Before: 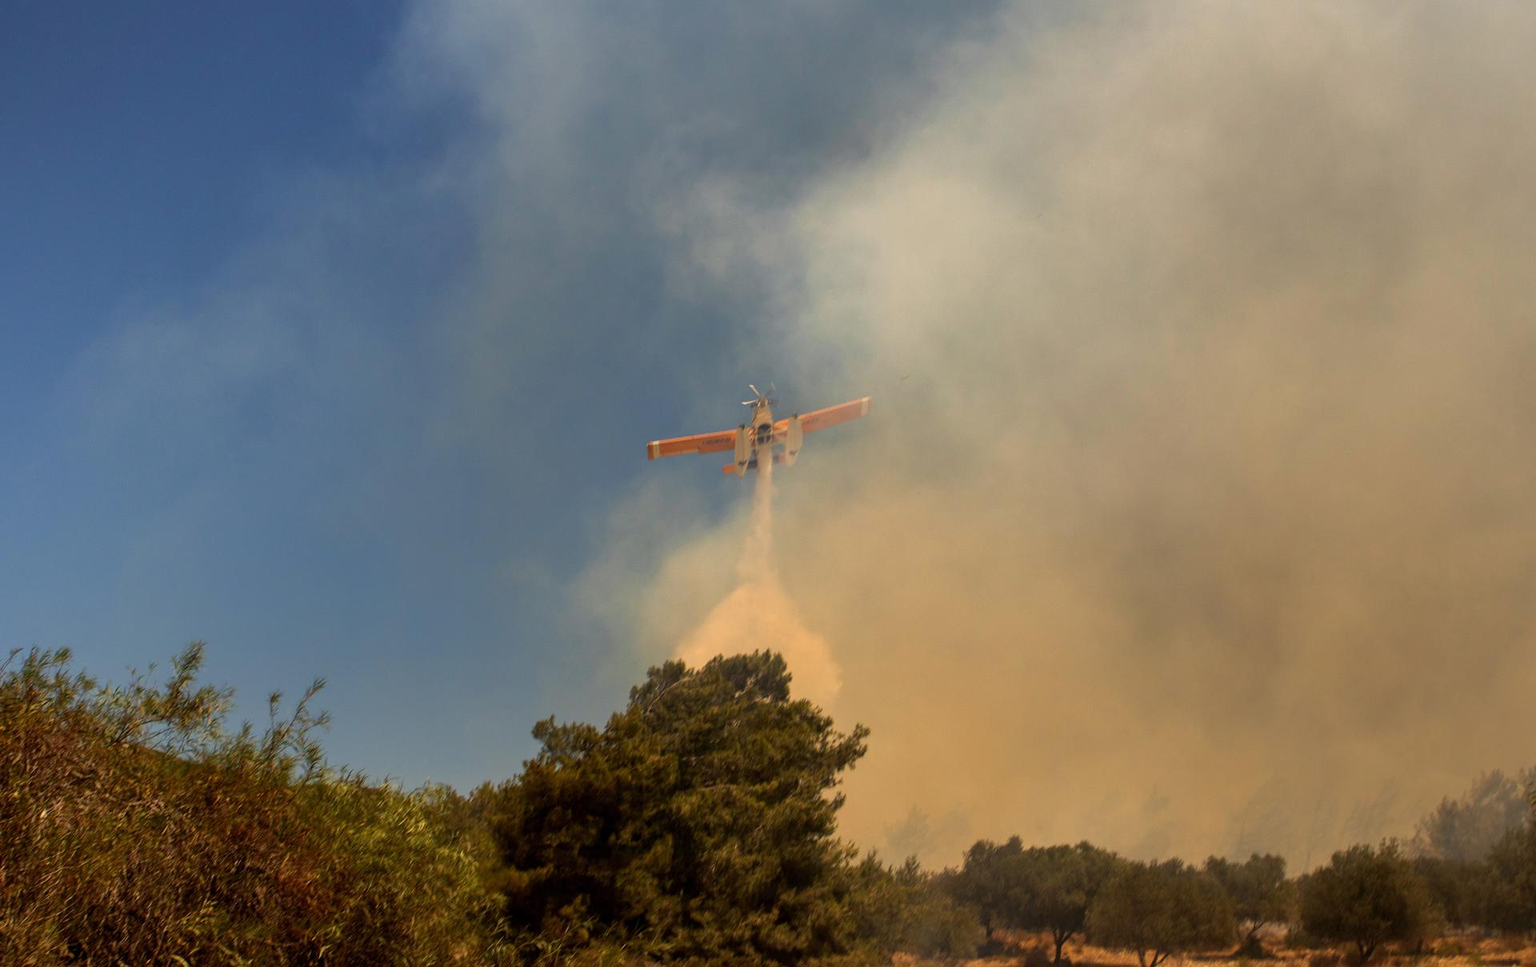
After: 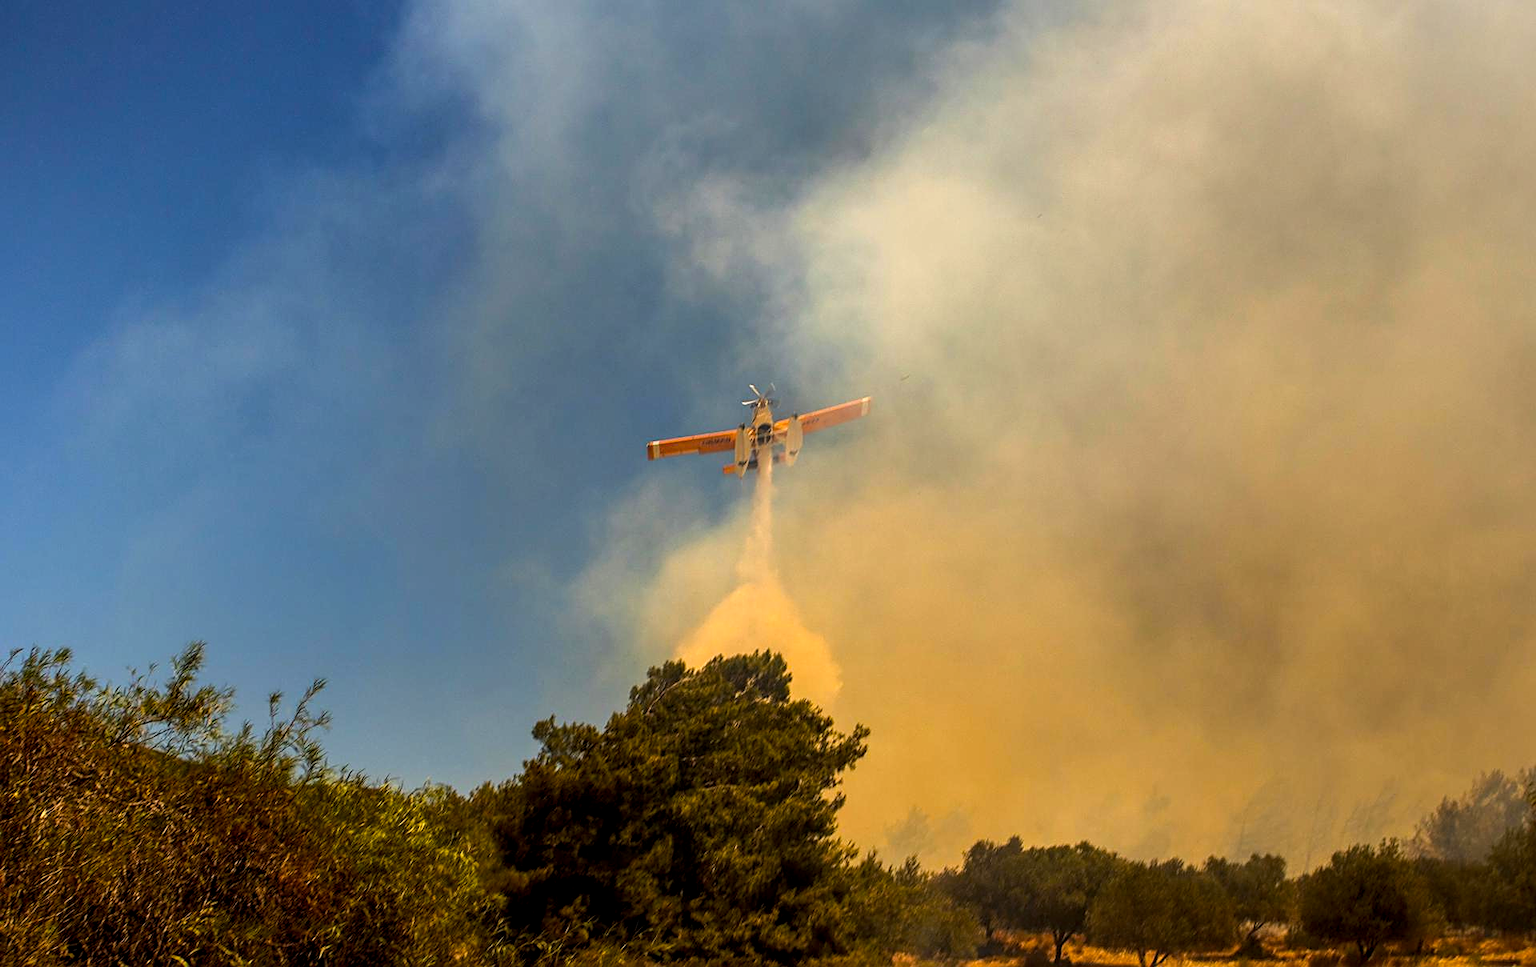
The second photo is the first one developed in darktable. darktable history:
color balance rgb: perceptual saturation grading › global saturation 25%, global vibrance 20%
tone equalizer: -8 EV -0.417 EV, -7 EV -0.389 EV, -6 EV -0.333 EV, -5 EV -0.222 EV, -3 EV 0.222 EV, -2 EV 0.333 EV, -1 EV 0.389 EV, +0 EV 0.417 EV, edges refinement/feathering 500, mask exposure compensation -1.57 EV, preserve details no
sharpen: on, module defaults
local contrast: on, module defaults
